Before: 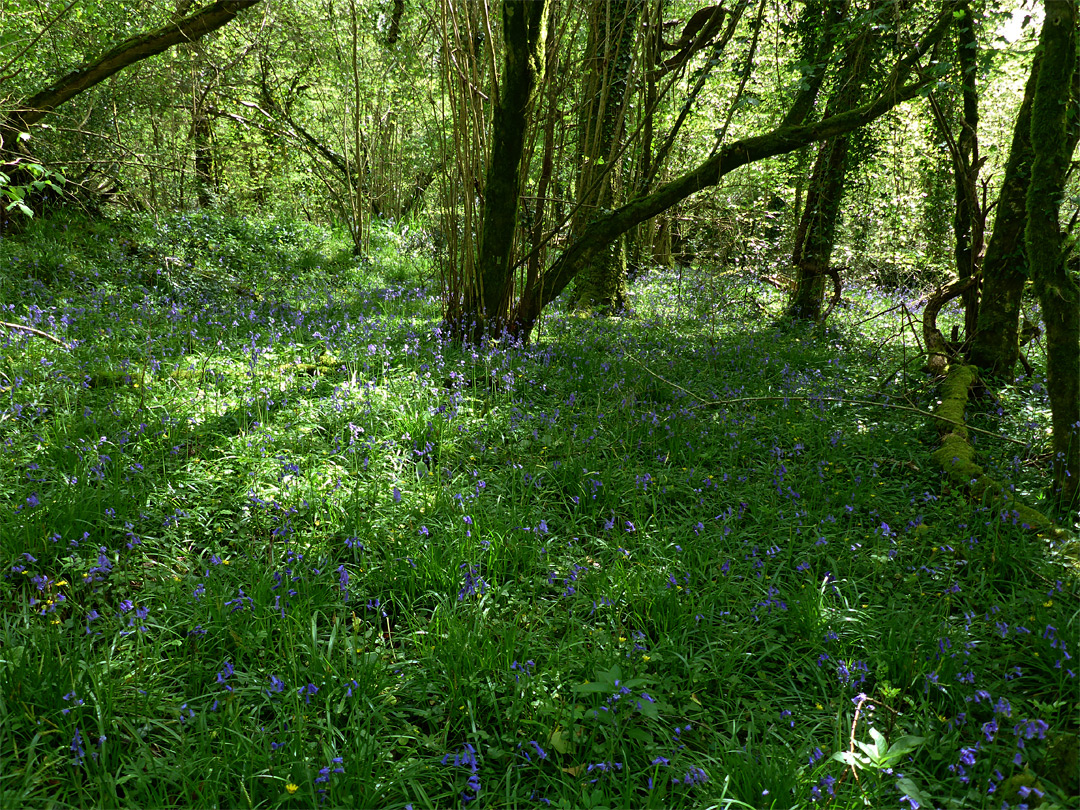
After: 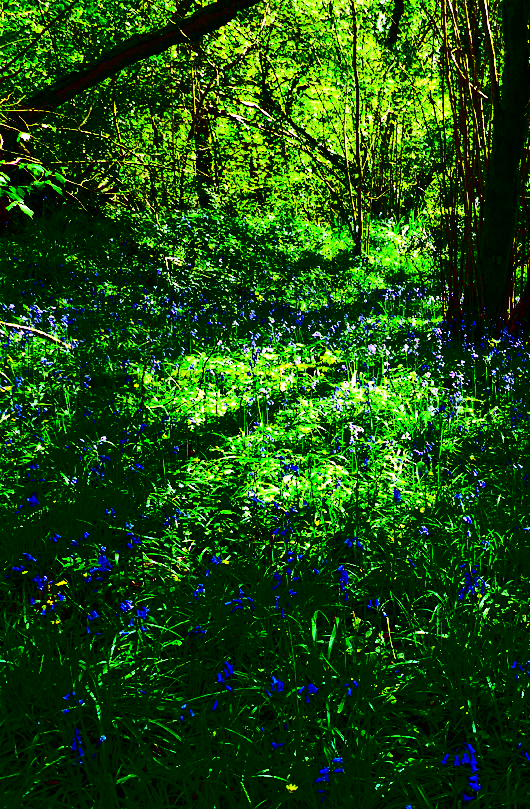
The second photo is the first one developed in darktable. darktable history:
exposure: compensate highlight preservation false
color balance rgb: global offset › luminance 0.7%, perceptual saturation grading › global saturation 15.676%, perceptual saturation grading › highlights -19.506%, perceptual saturation grading › shadows 19.259%, perceptual brilliance grading › global brilliance 9.935%, perceptual brilliance grading › shadows 15.738%
crop and rotate: left 0.059%, top 0%, right 50.799%
contrast brightness saturation: contrast 0.779, brightness -0.98, saturation 0.993
